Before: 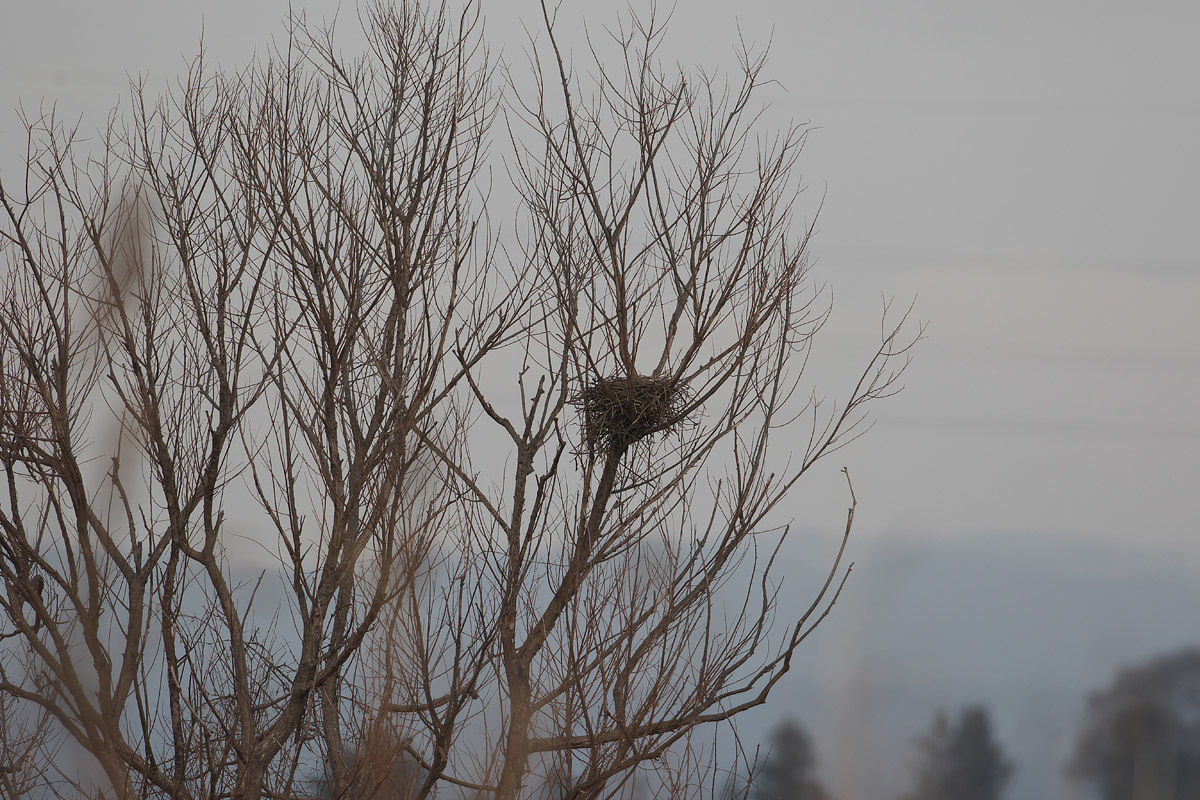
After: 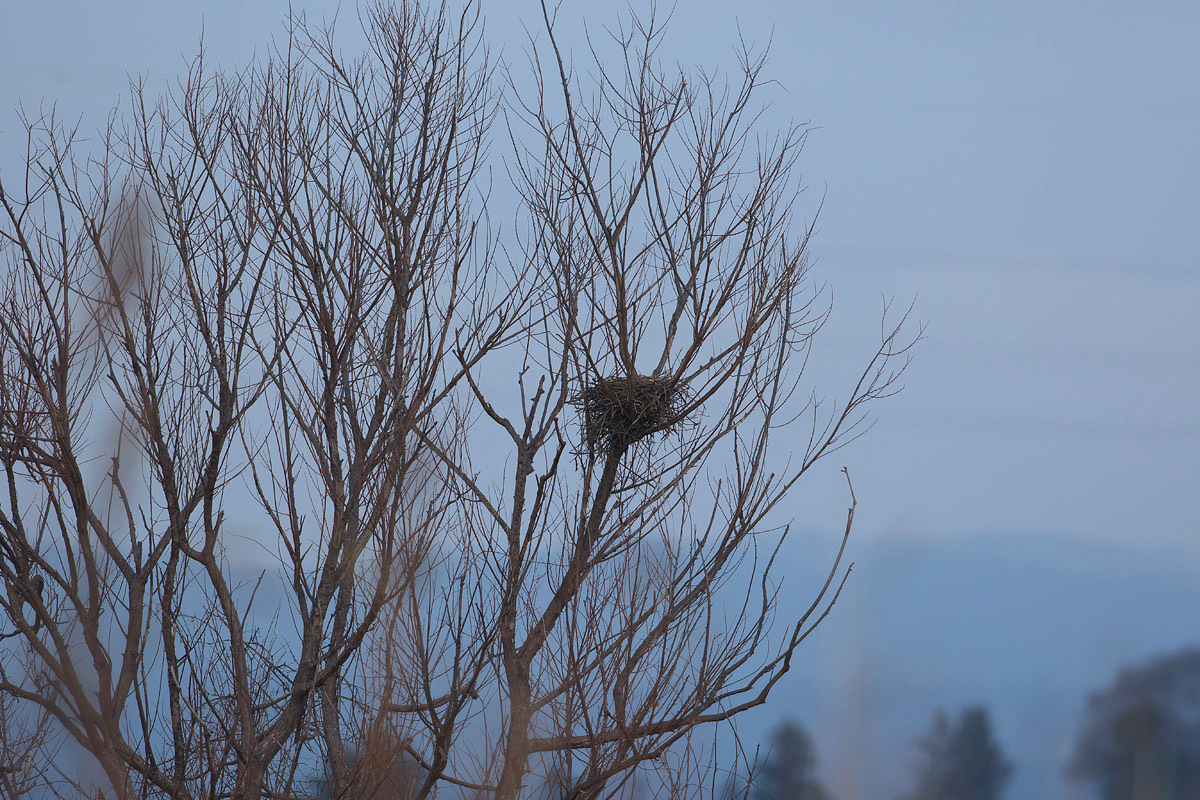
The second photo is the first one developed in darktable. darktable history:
color balance rgb: perceptual saturation grading › global saturation 25%, global vibrance 20%
color calibration: illuminant as shot in camera, x 0.378, y 0.381, temperature 4093.13 K, saturation algorithm version 1 (2020)
